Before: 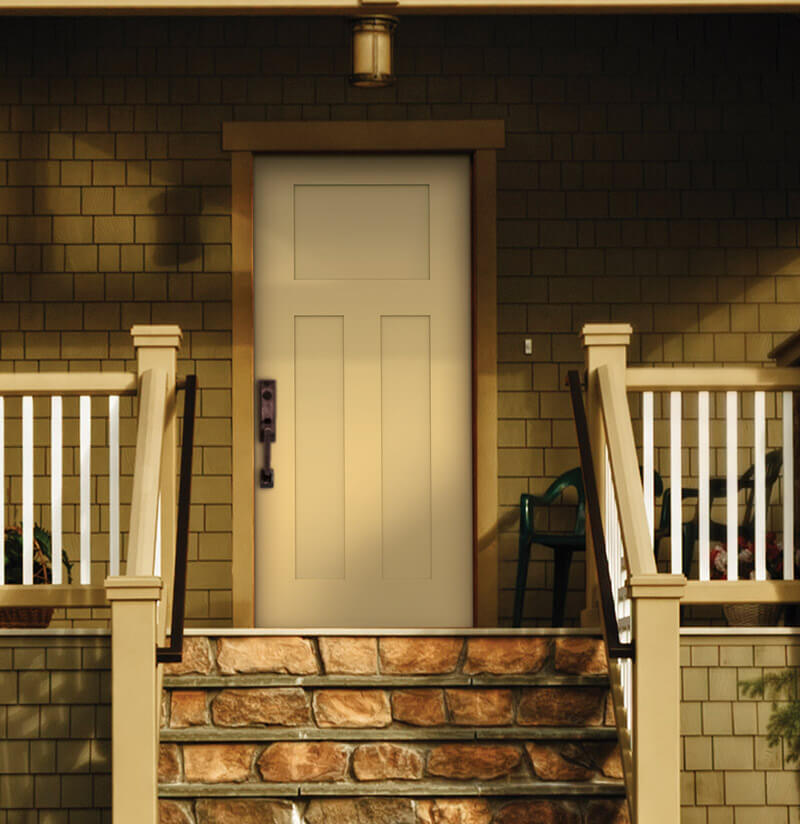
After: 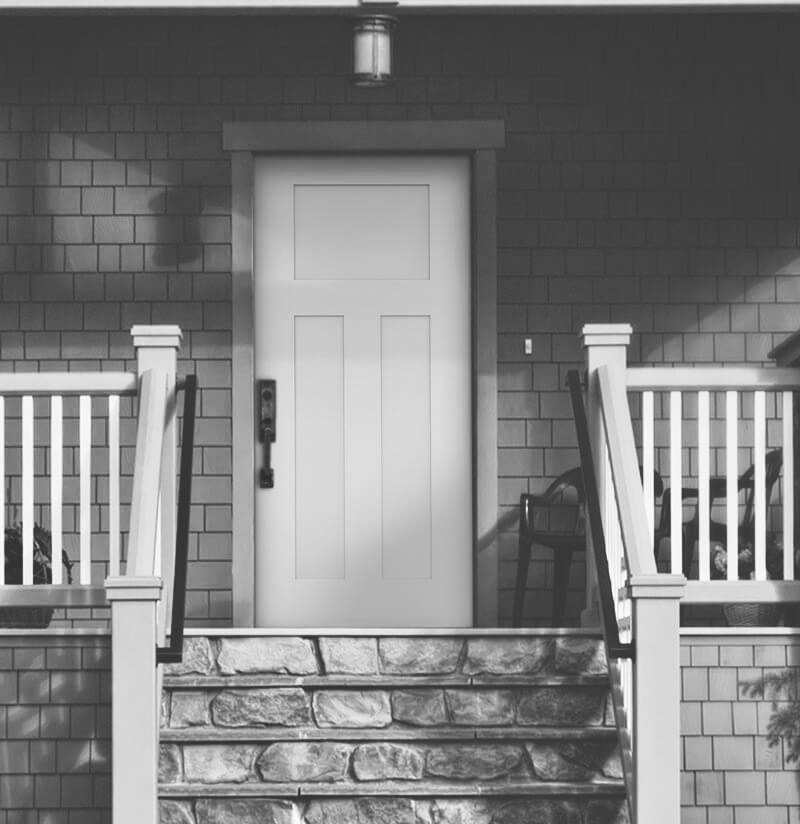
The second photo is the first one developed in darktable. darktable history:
tone curve: curves: ch0 [(0, 0) (0.055, 0.057) (0.258, 0.307) (0.434, 0.543) (0.517, 0.657) (0.745, 0.874) (1, 1)]; ch1 [(0, 0) (0.346, 0.307) (0.418, 0.383) (0.46, 0.439) (0.482, 0.493) (0.502, 0.503) (0.517, 0.514) (0.55, 0.561) (0.588, 0.603) (0.646, 0.688) (1, 1)]; ch2 [(0, 0) (0.346, 0.34) (0.431, 0.45) (0.485, 0.499) (0.5, 0.503) (0.527, 0.525) (0.545, 0.562) (0.679, 0.706) (1, 1)], color space Lab, independent channels, preserve colors none
exposure: black level correction -0.03, compensate highlight preservation false
monochrome: a -4.13, b 5.16, size 1
white balance: red 1.009, blue 1.027
shadows and highlights: shadows 22.7, highlights -48.71, soften with gaussian
